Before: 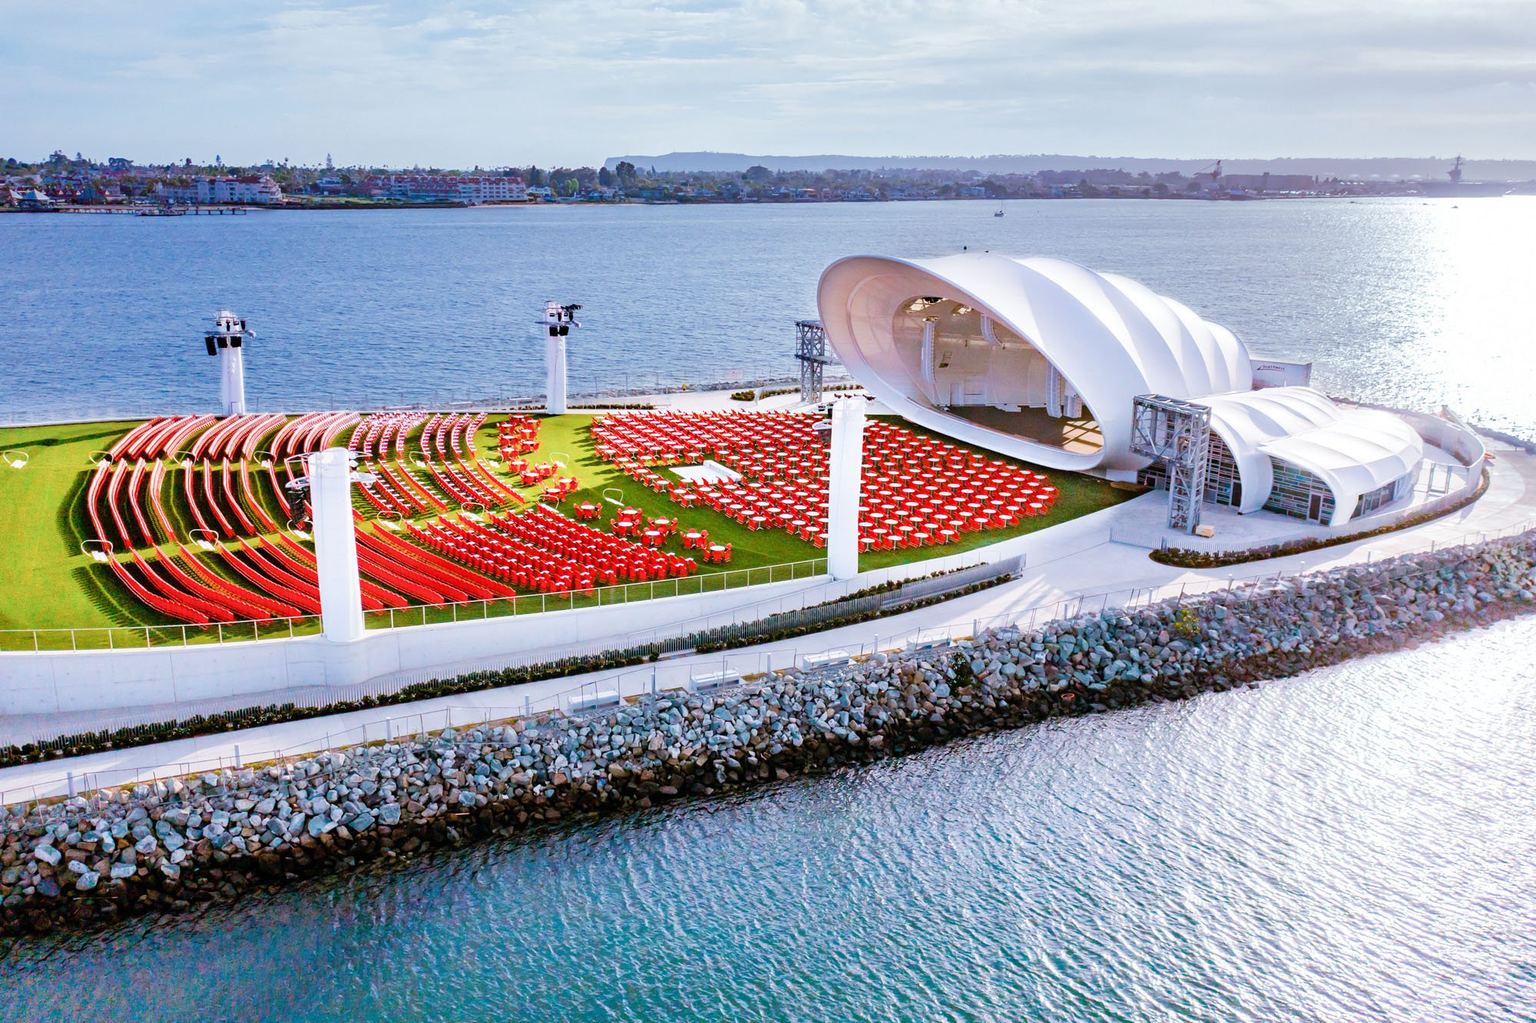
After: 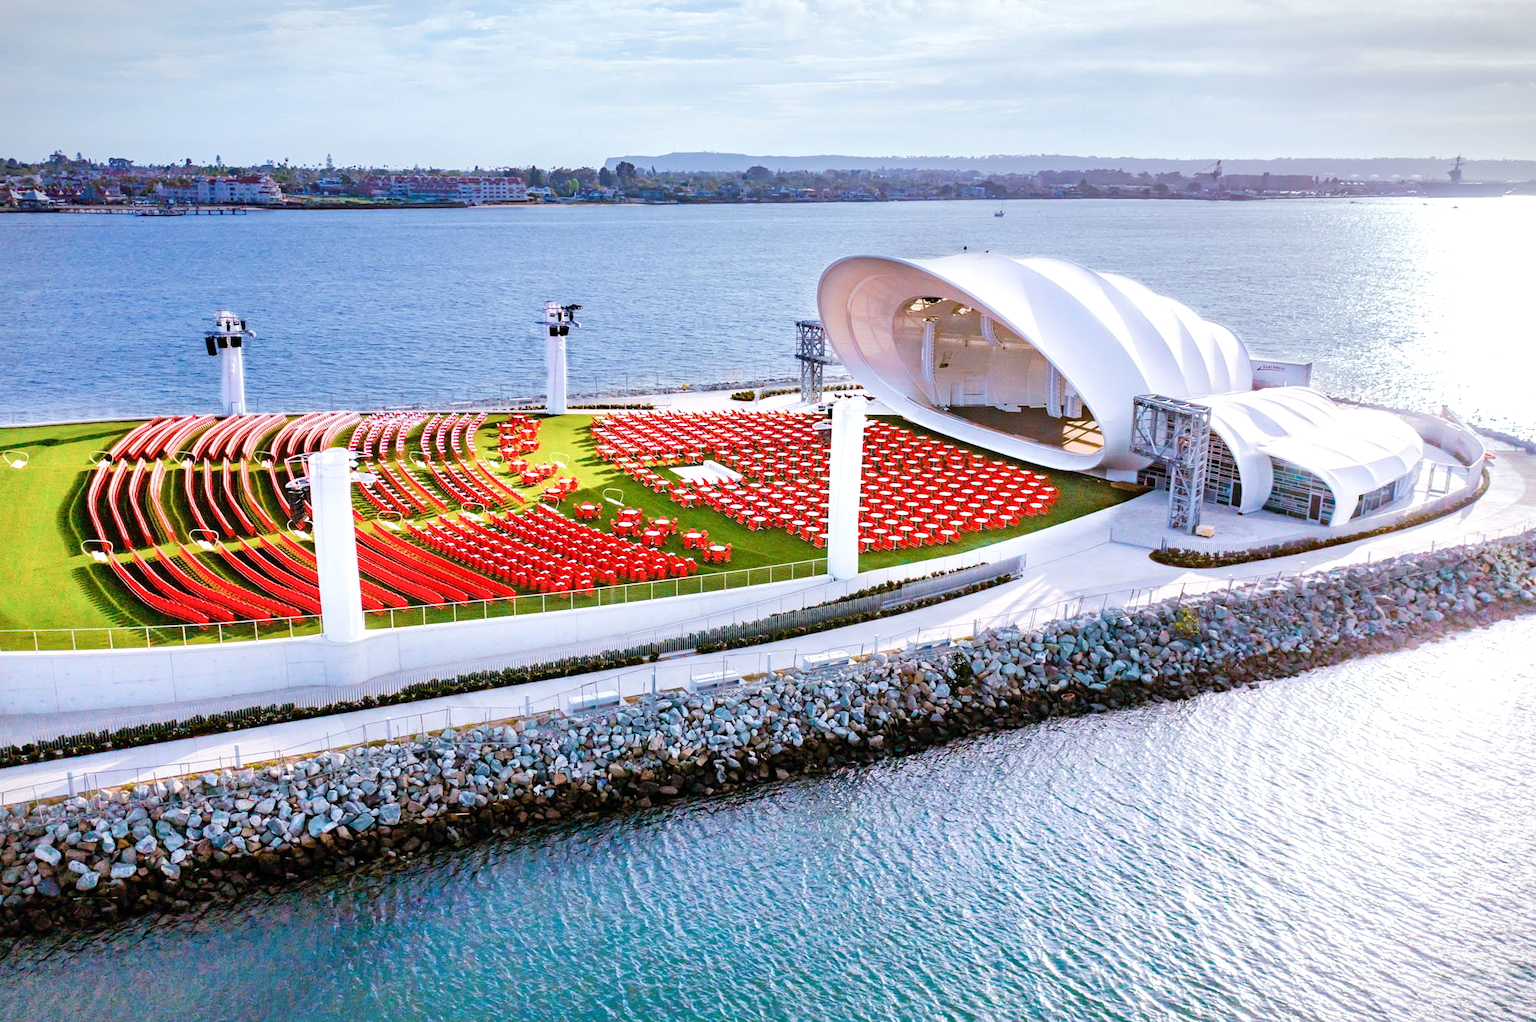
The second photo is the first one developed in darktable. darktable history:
exposure: exposure 0.2 EV, compensate highlight preservation false
vignetting: fall-off start 100%, brightness -0.282, width/height ratio 1.31
